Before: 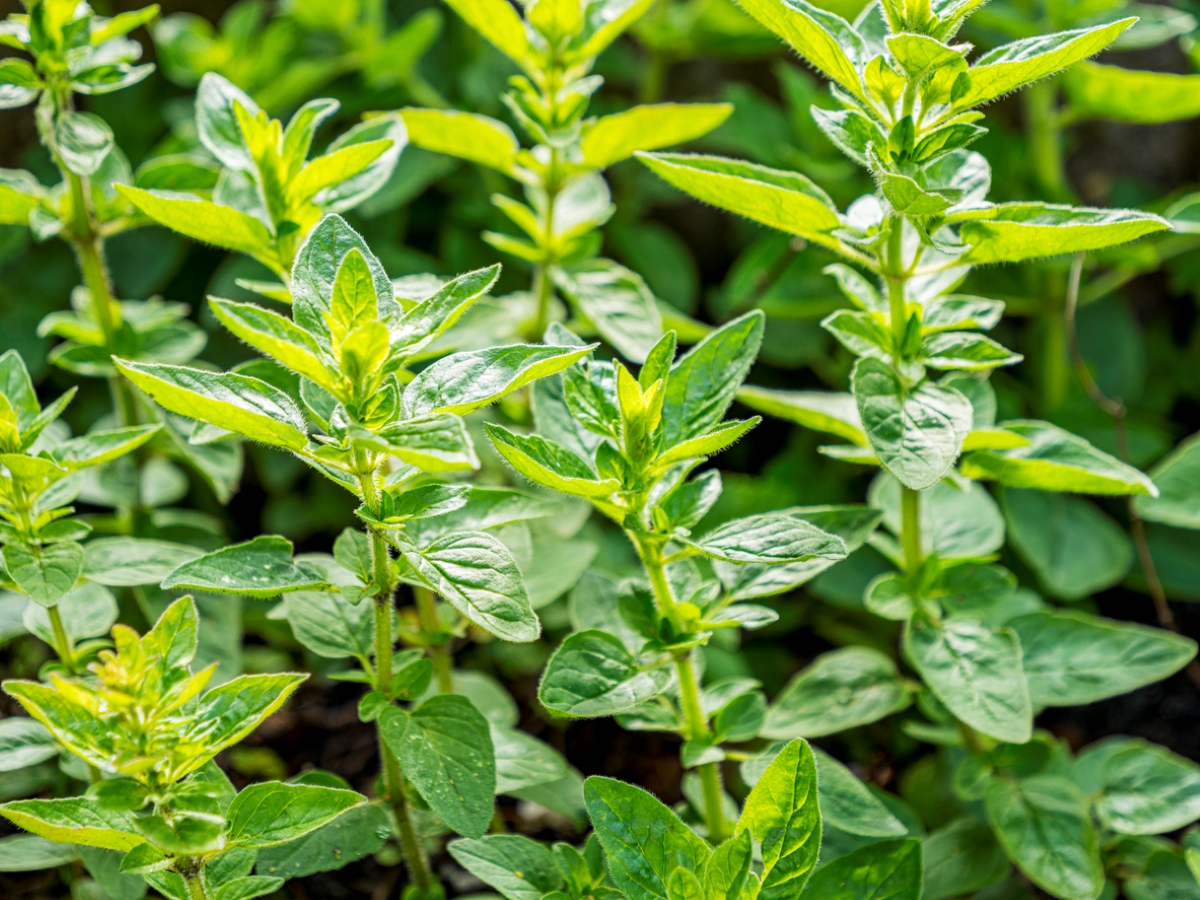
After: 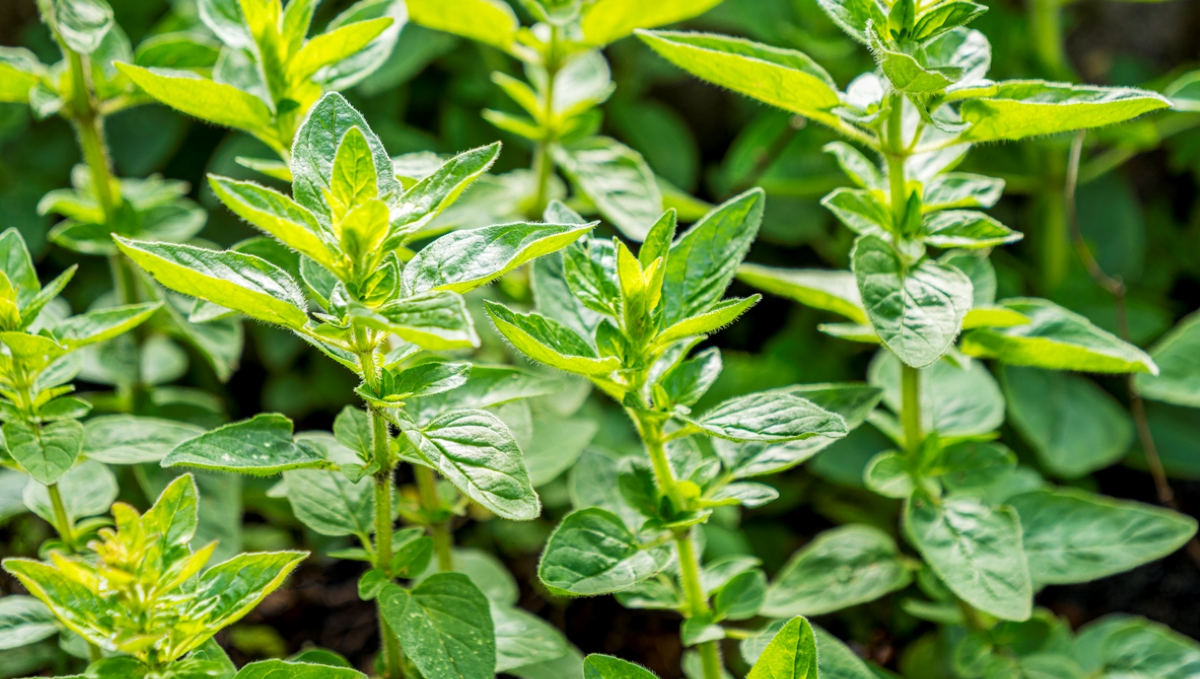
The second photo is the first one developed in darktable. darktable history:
crop: top 13.654%, bottom 10.869%
